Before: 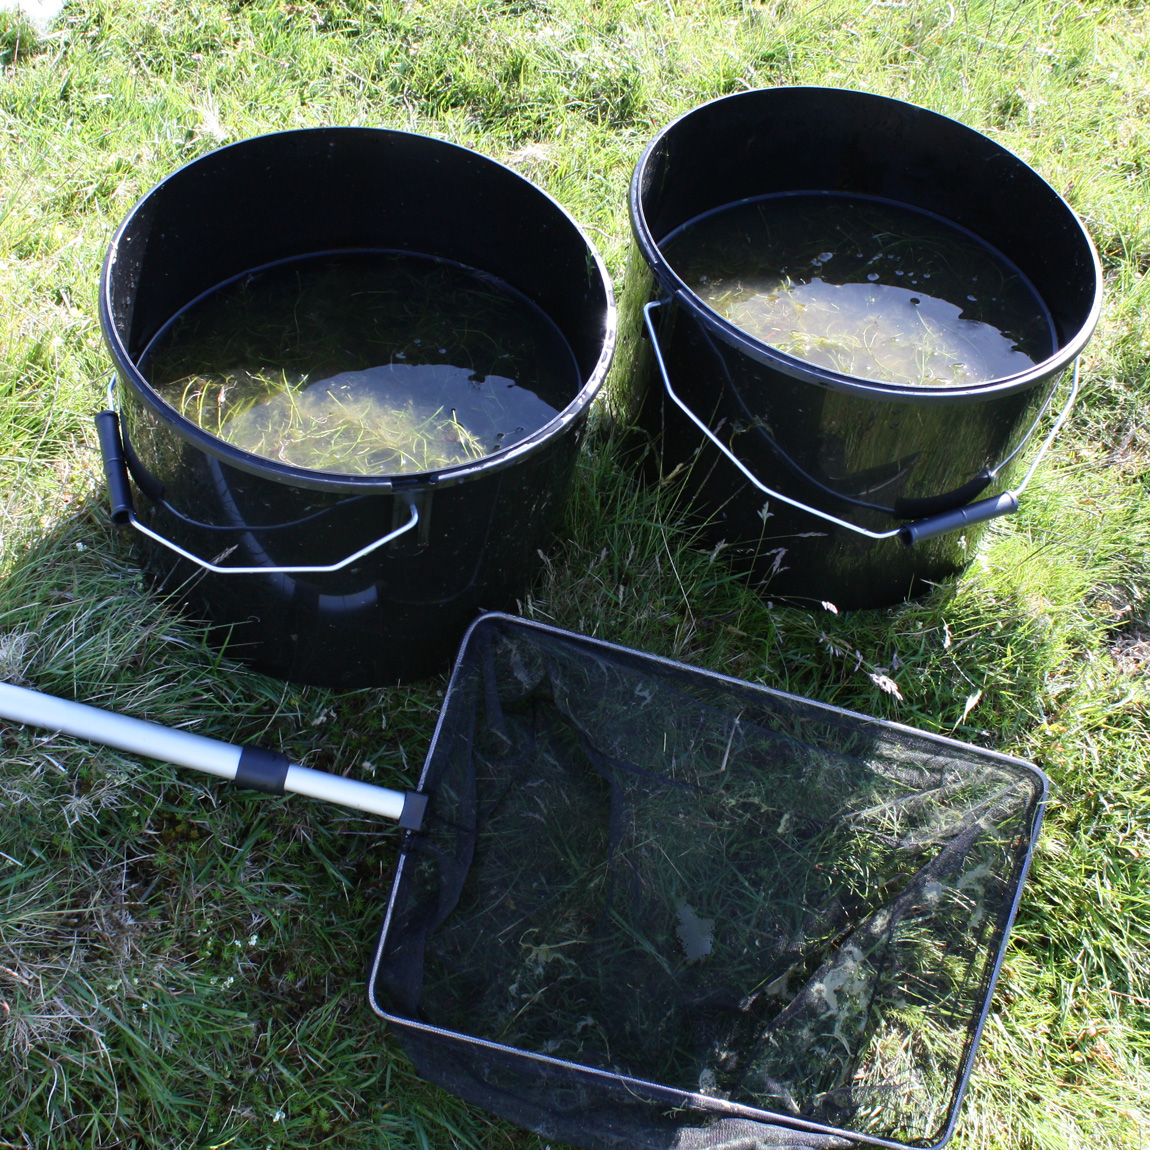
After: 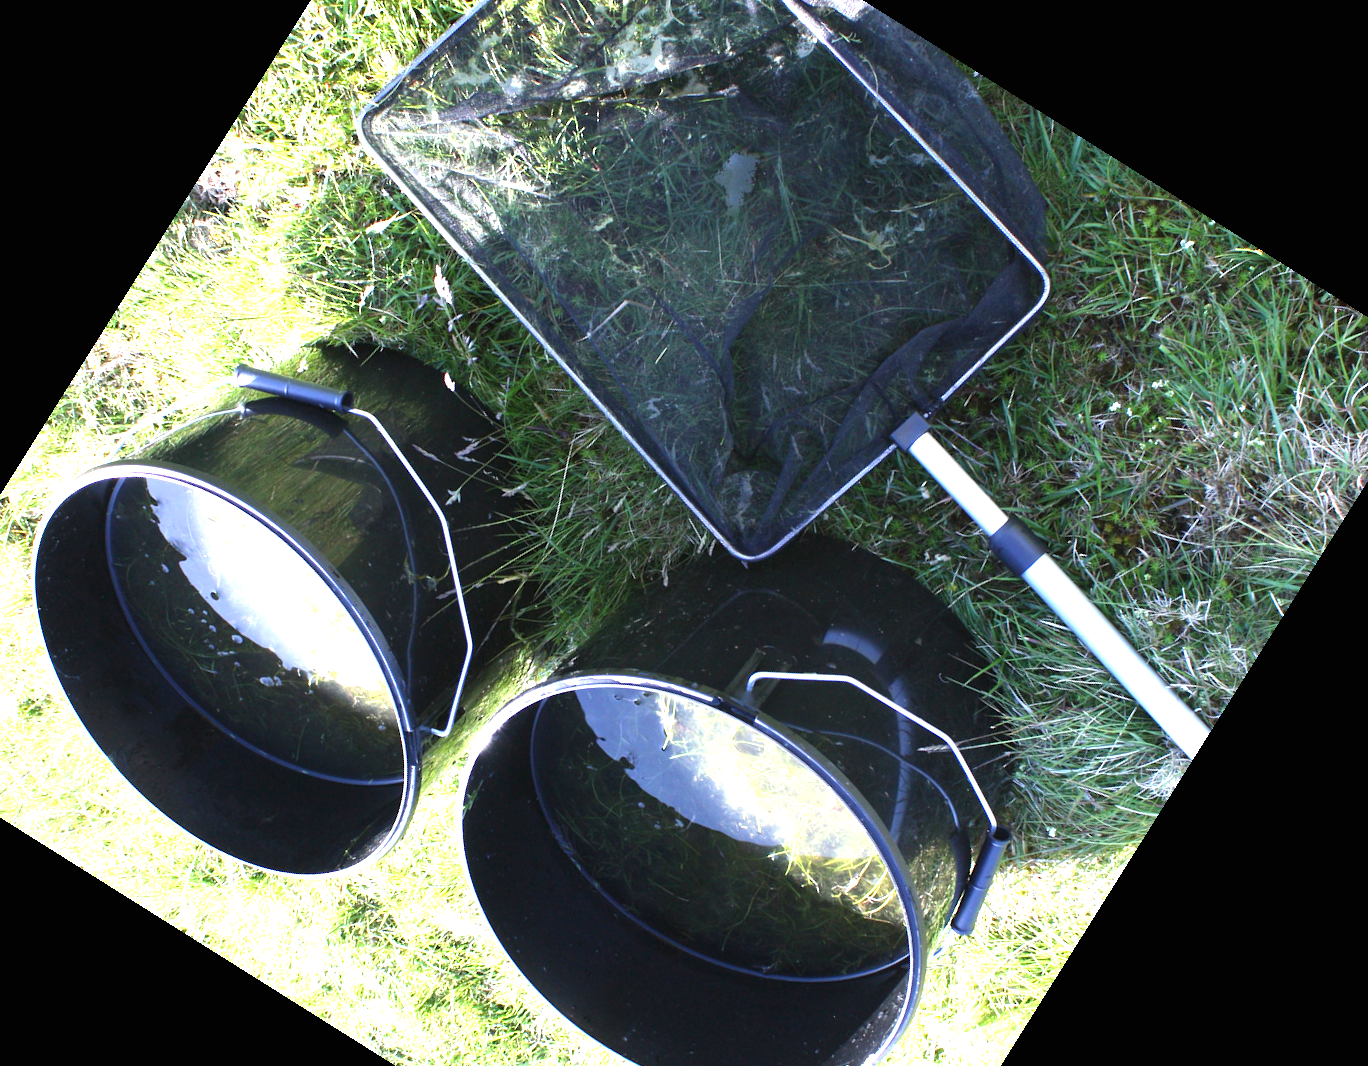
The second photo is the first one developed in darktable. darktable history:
crop and rotate: angle 147.88°, left 9.111%, top 15.687%, right 4.586%, bottom 17.03%
exposure: black level correction 0, exposure 1.46 EV, compensate highlight preservation false
